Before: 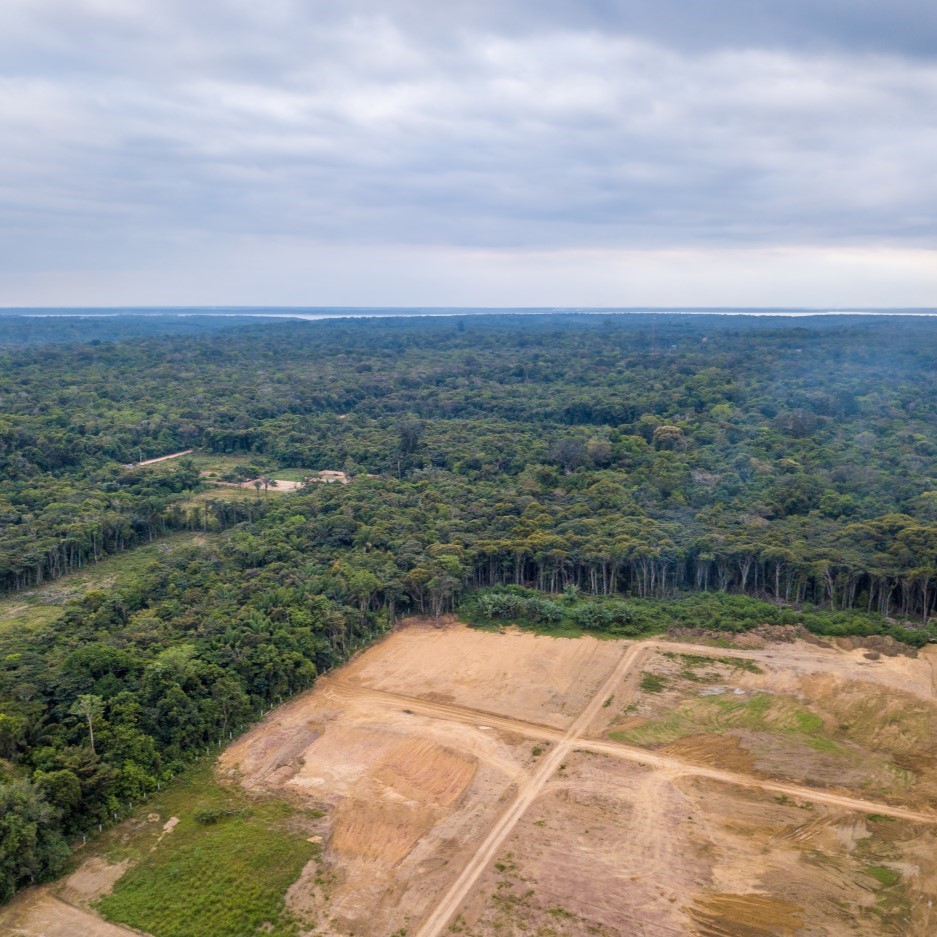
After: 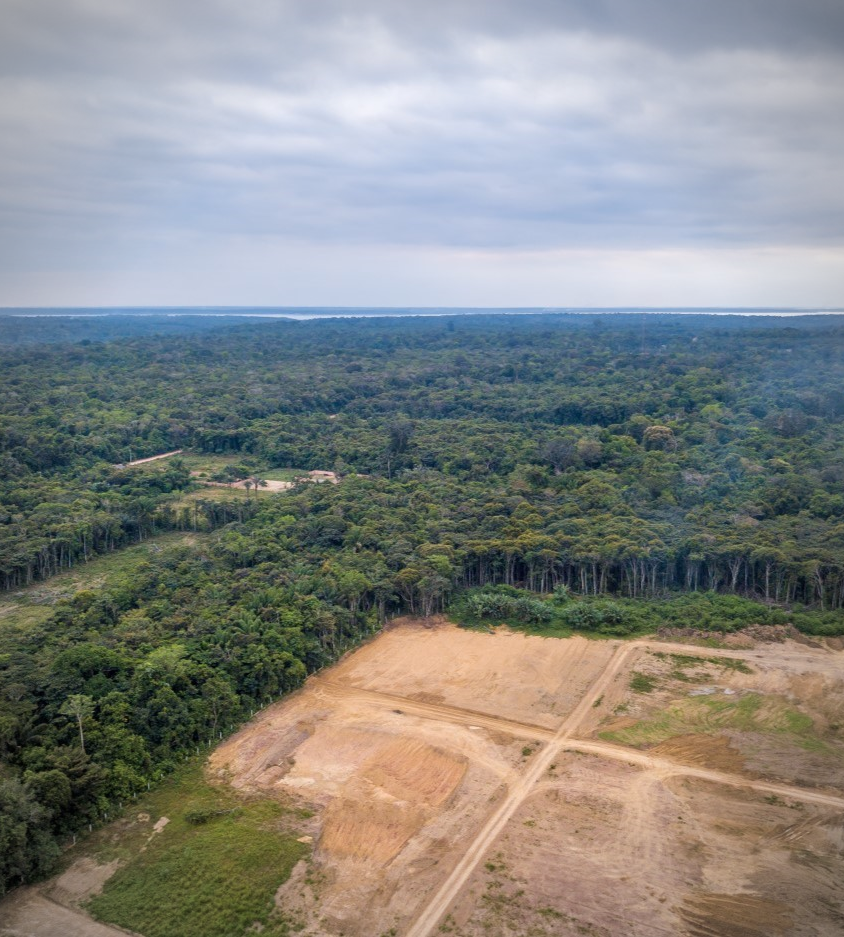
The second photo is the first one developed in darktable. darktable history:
crop and rotate: left 1.088%, right 8.807%
vignetting: fall-off radius 60%, automatic ratio true
